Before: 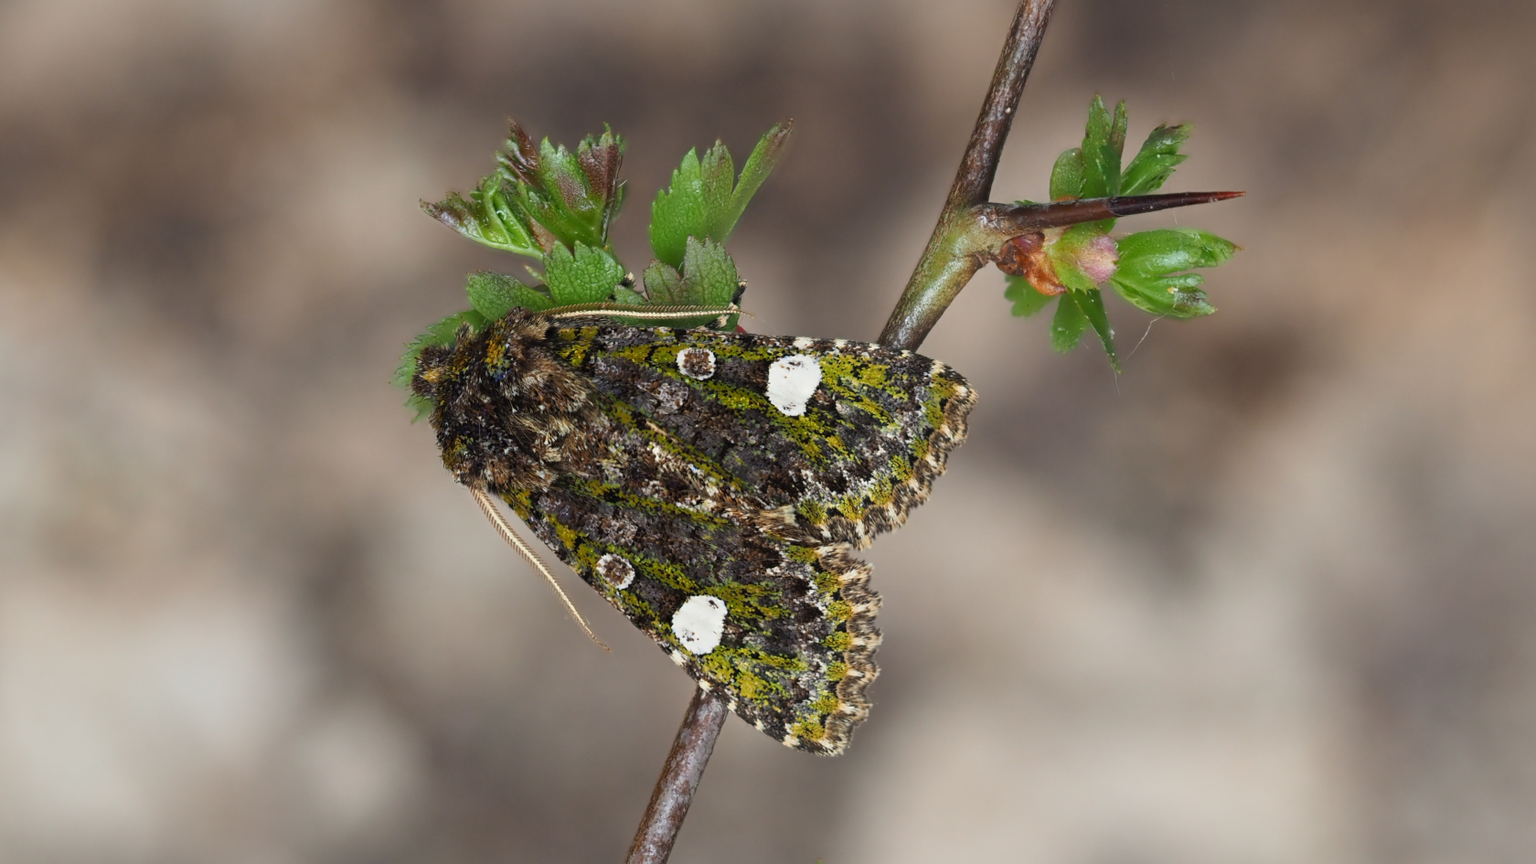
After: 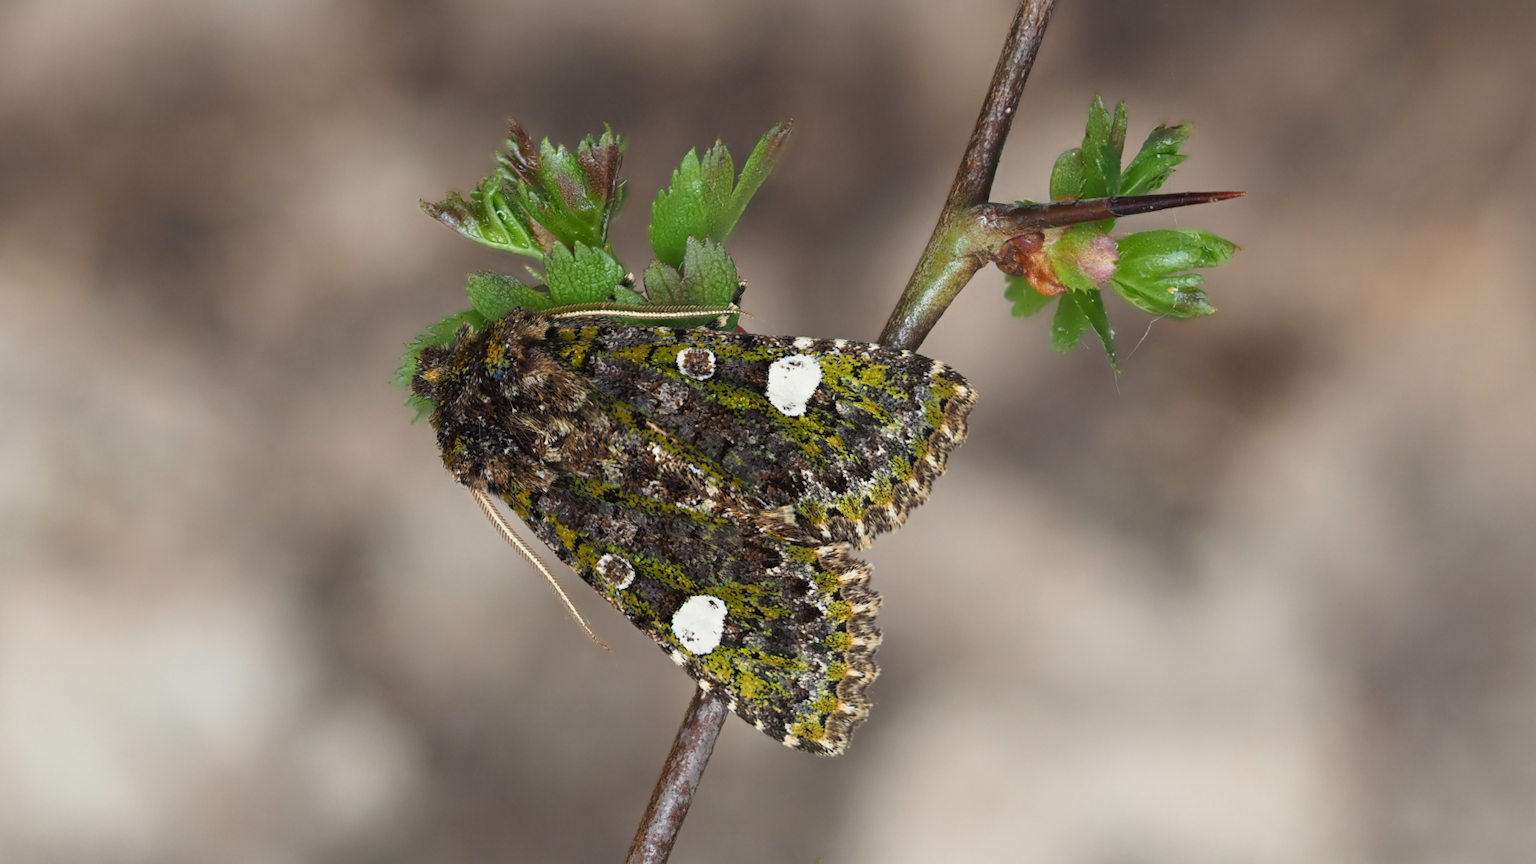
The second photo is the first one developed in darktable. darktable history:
shadows and highlights: shadows 1.66, highlights 41.78
